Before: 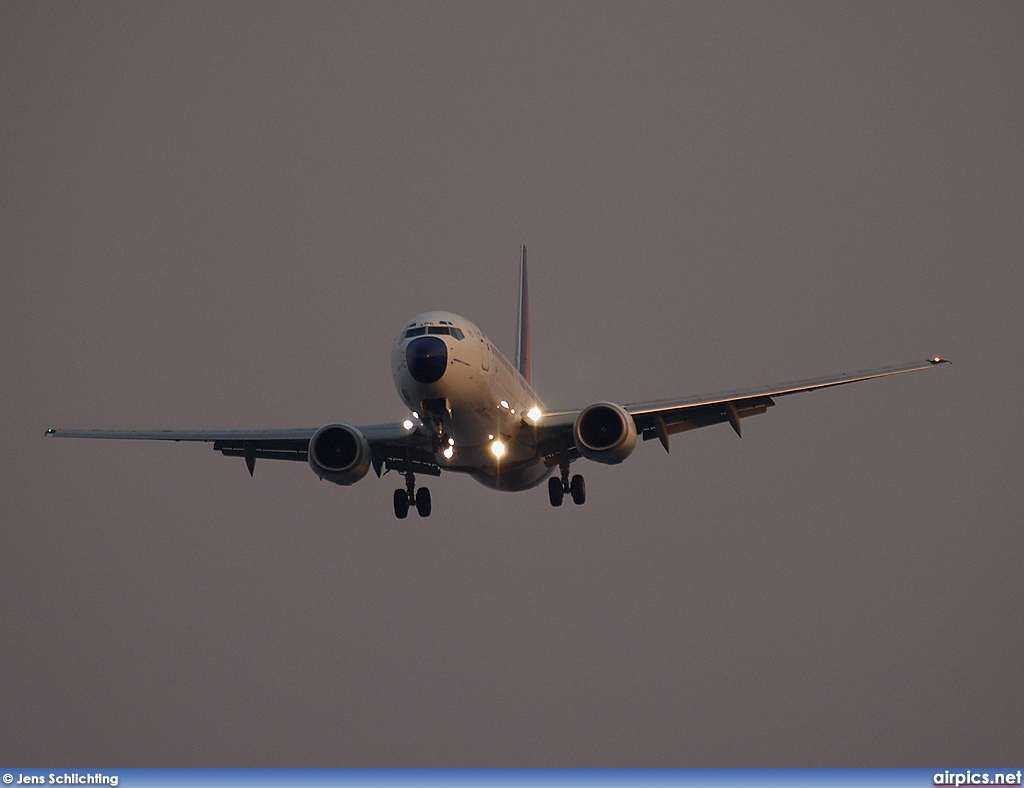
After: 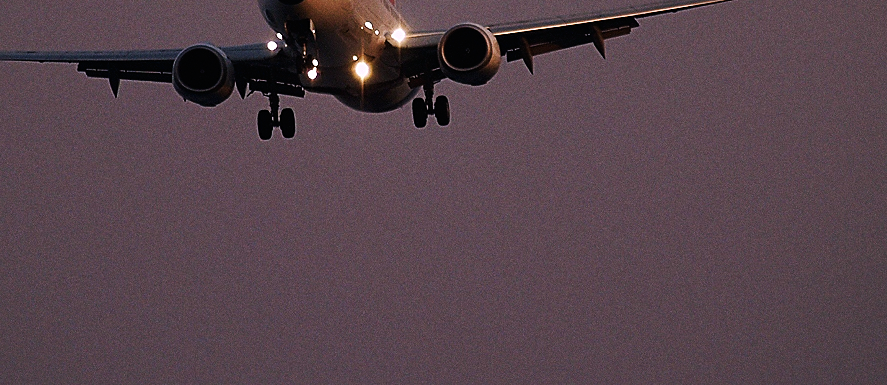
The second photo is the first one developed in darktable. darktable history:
crop and rotate: left 13.306%, top 48.129%, bottom 2.928%
tone curve: curves: ch0 [(0, 0) (0.003, 0.007) (0.011, 0.008) (0.025, 0.007) (0.044, 0.009) (0.069, 0.012) (0.1, 0.02) (0.136, 0.035) (0.177, 0.06) (0.224, 0.104) (0.277, 0.16) (0.335, 0.228) (0.399, 0.308) (0.468, 0.418) (0.543, 0.525) (0.623, 0.635) (0.709, 0.723) (0.801, 0.802) (0.898, 0.889) (1, 1)], preserve colors none
sharpen: on, module defaults
grain: coarseness 0.47 ISO
white balance: red 1.05, blue 1.072
